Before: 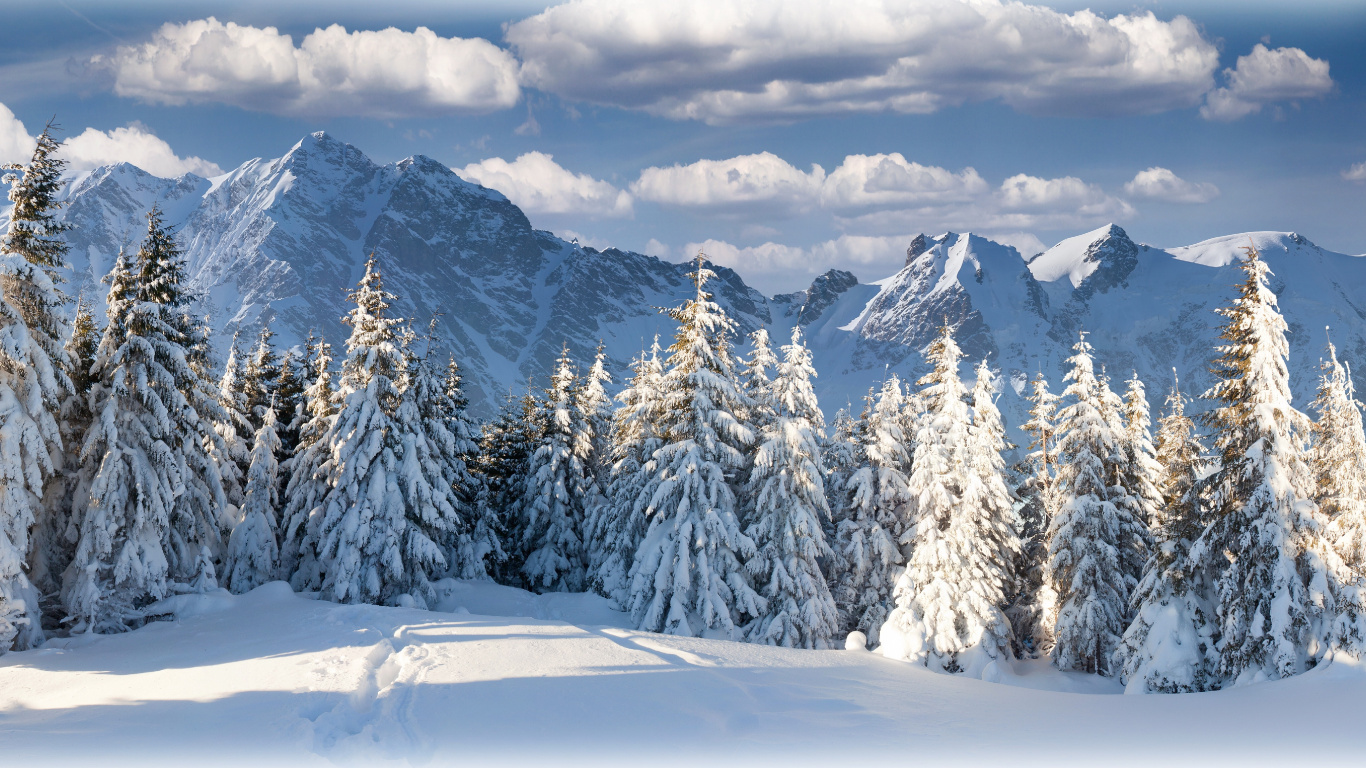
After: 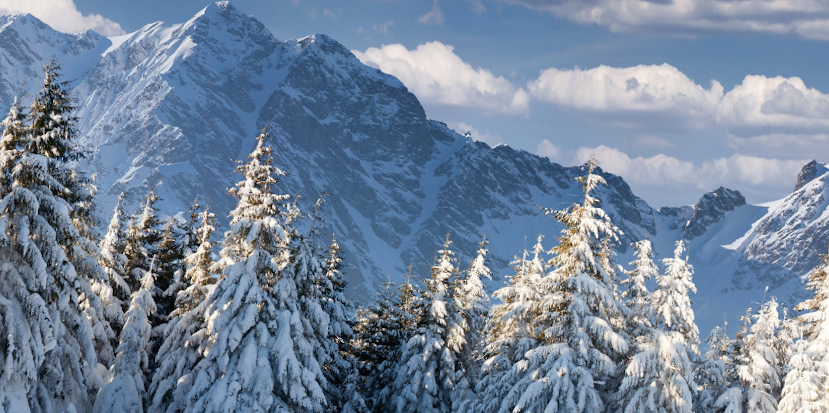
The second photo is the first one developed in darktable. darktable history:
crop and rotate: angle -5.44°, left 2.132%, top 6.624%, right 27.221%, bottom 30.711%
